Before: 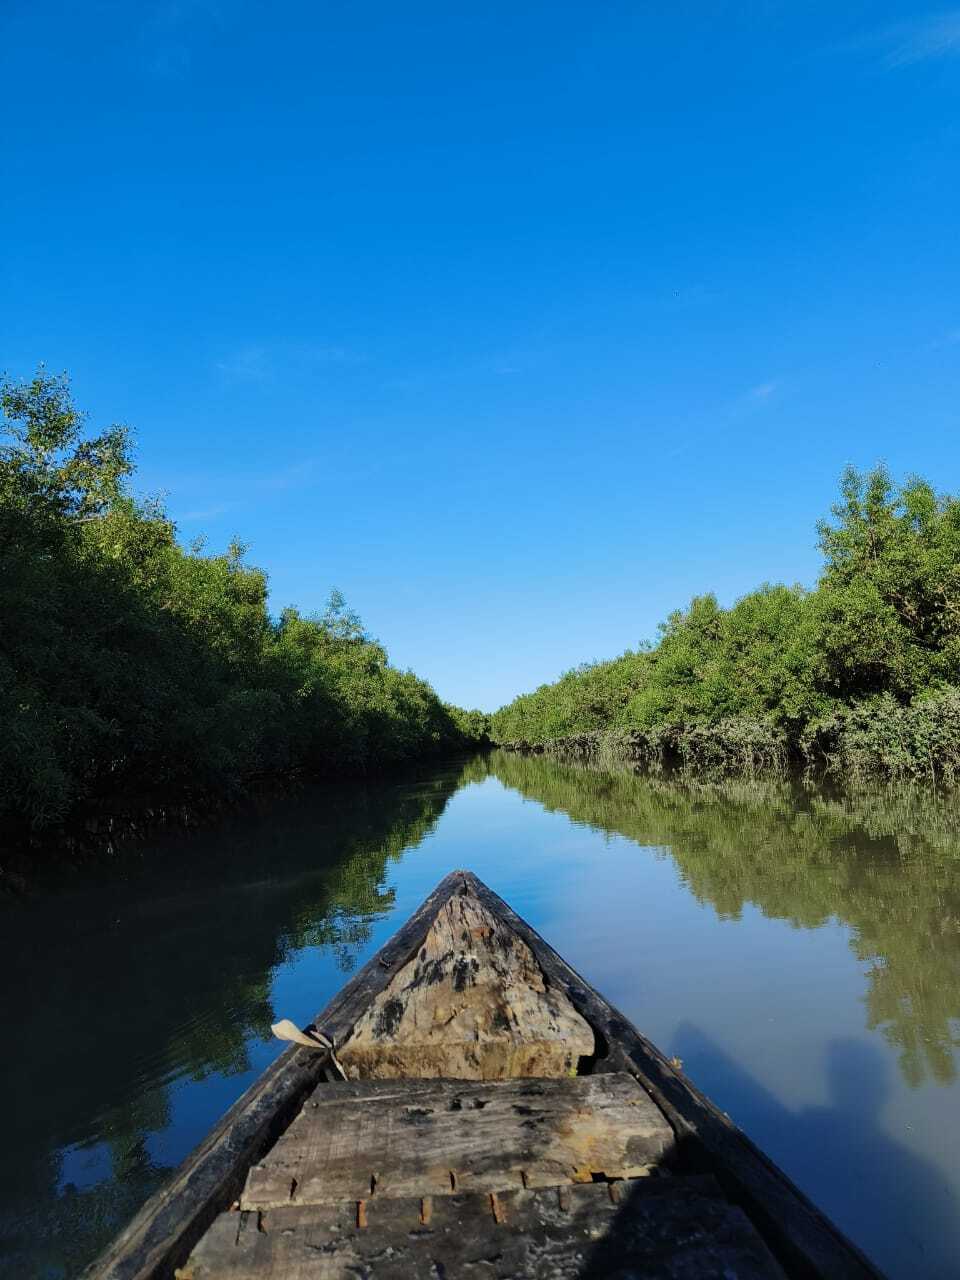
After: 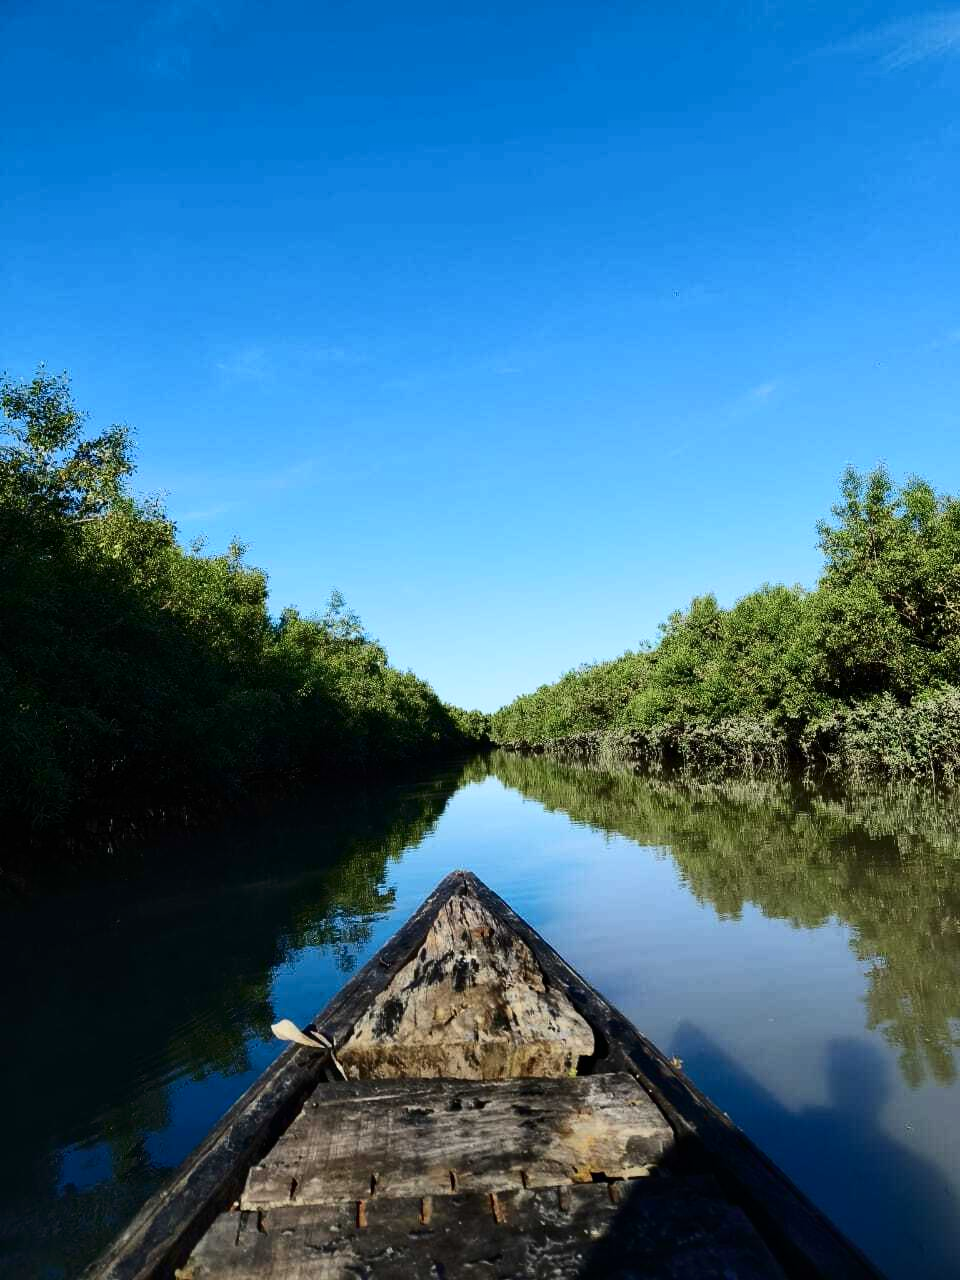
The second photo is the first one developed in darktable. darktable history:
contrast brightness saturation: contrast 0.28
tone equalizer: on, module defaults
